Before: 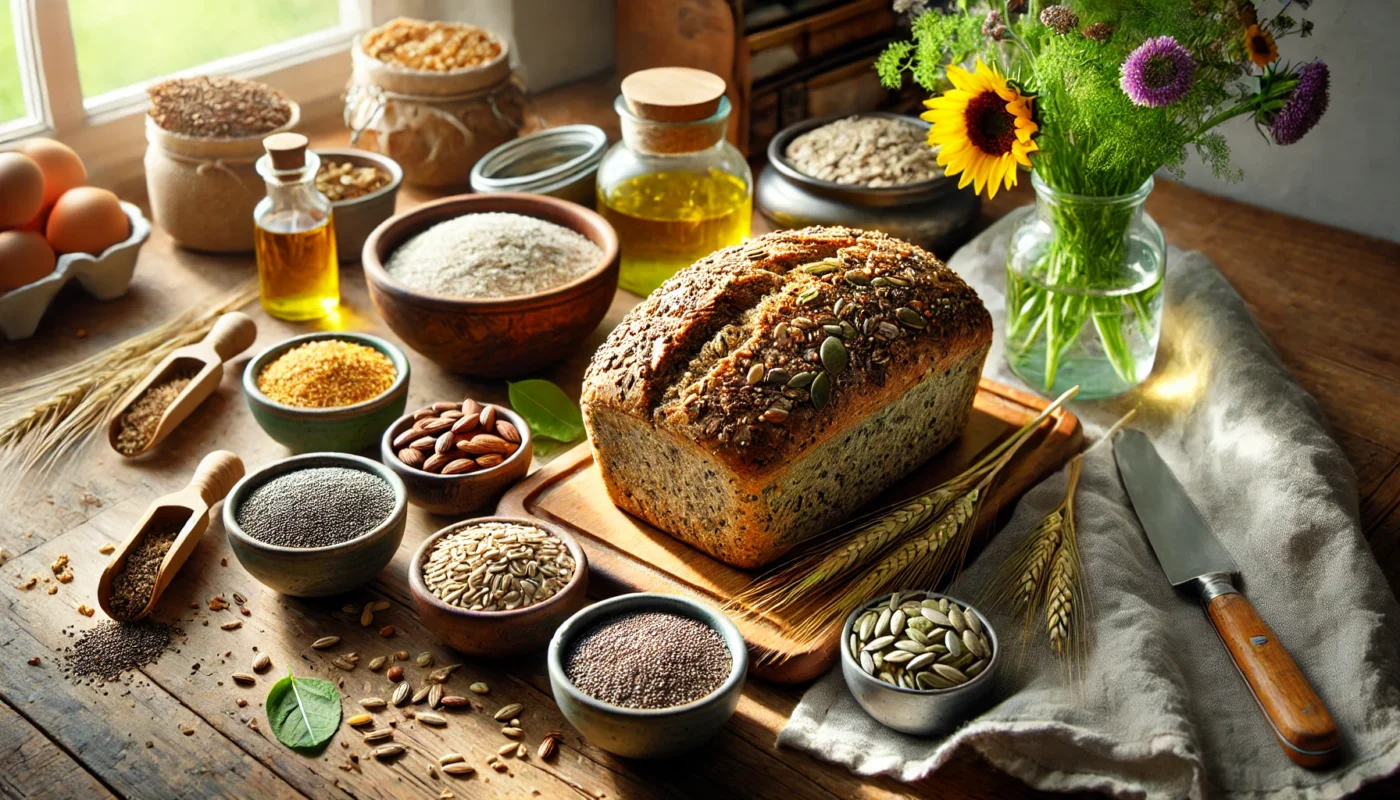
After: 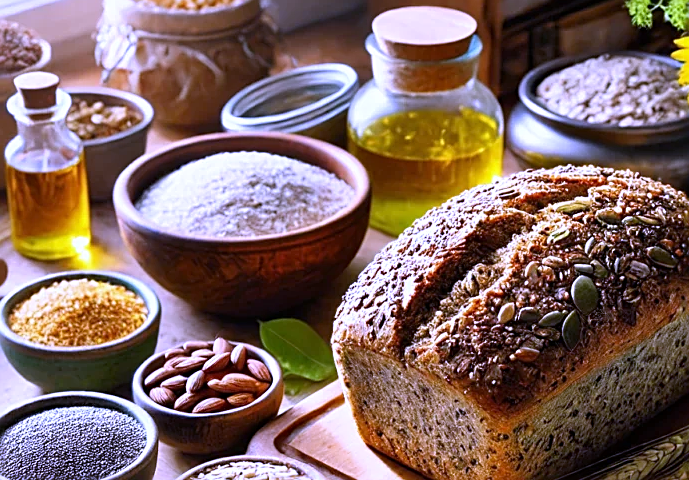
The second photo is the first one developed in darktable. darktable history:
crop: left 17.835%, top 7.675%, right 32.881%, bottom 32.213%
sharpen: on, module defaults
white balance: red 0.98, blue 1.61
